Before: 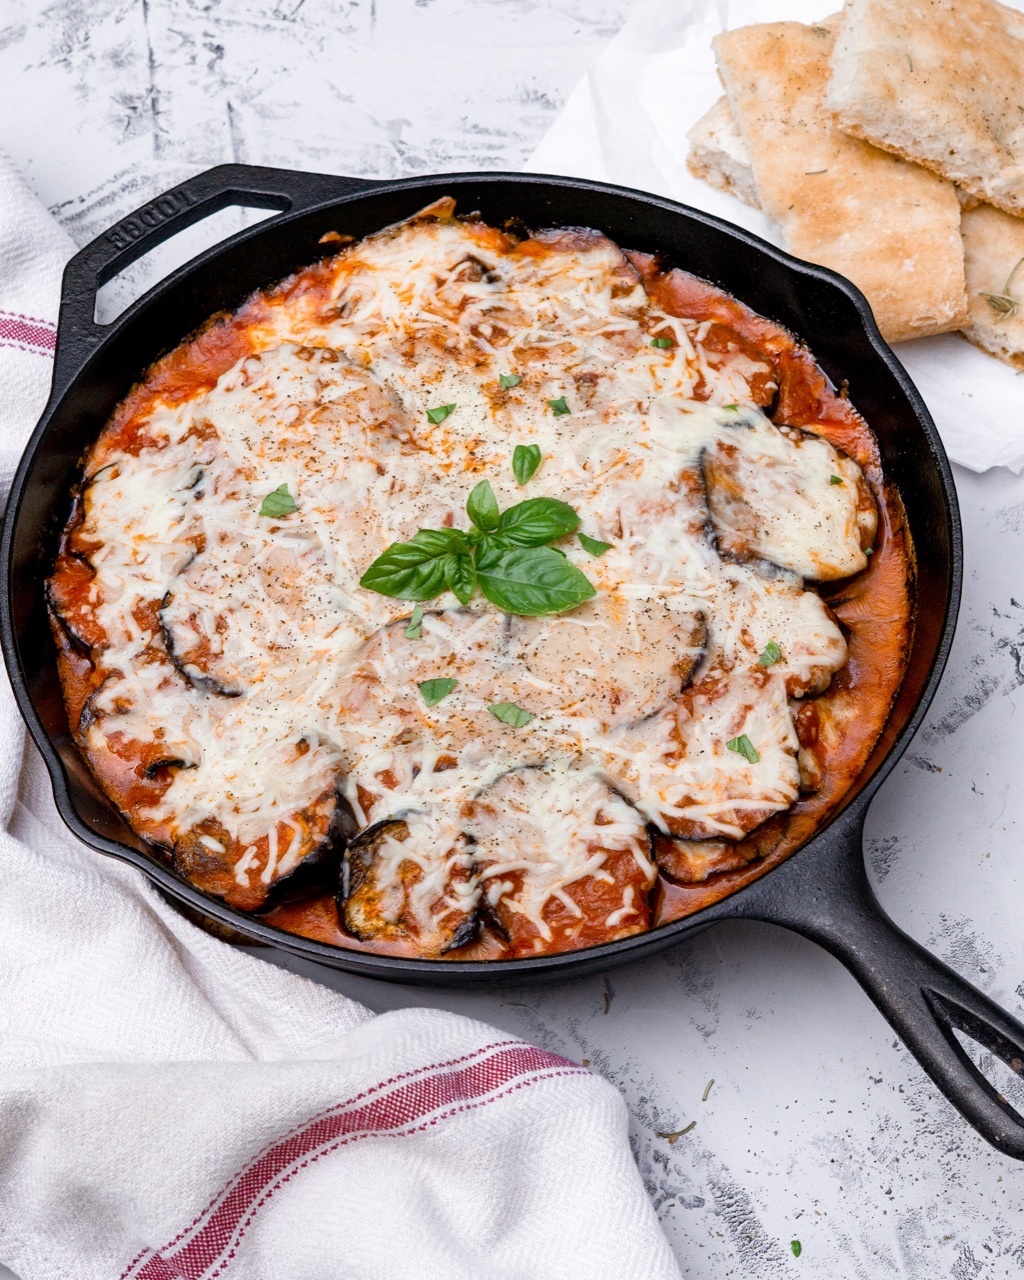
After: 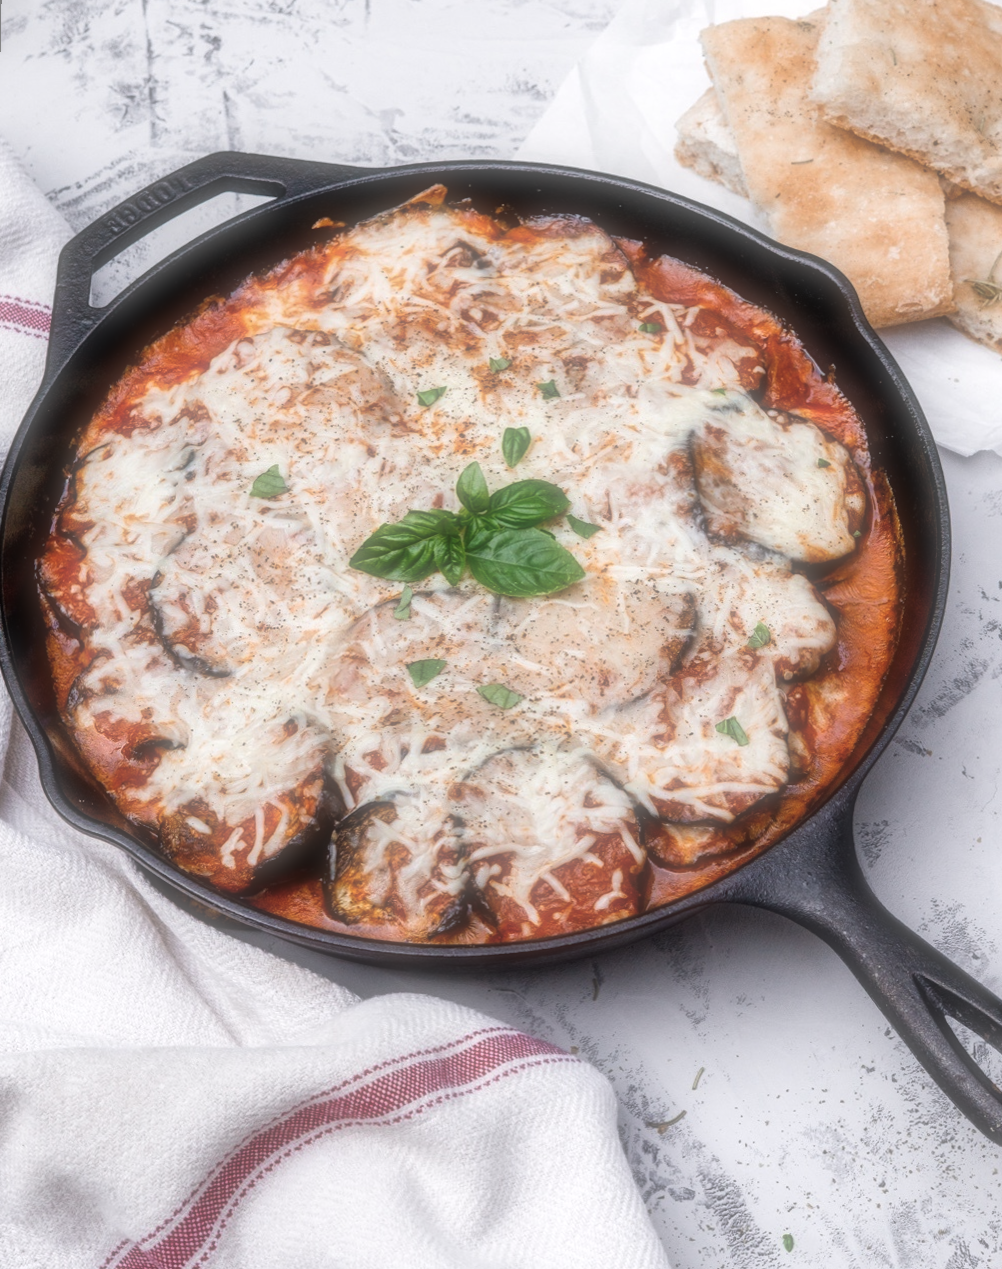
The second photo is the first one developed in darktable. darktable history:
rotate and perspective: rotation 0.226°, lens shift (vertical) -0.042, crop left 0.023, crop right 0.982, crop top 0.006, crop bottom 0.994
soften: size 60.24%, saturation 65.46%, brightness 0.506 EV, mix 25.7%
local contrast: detail 130%
